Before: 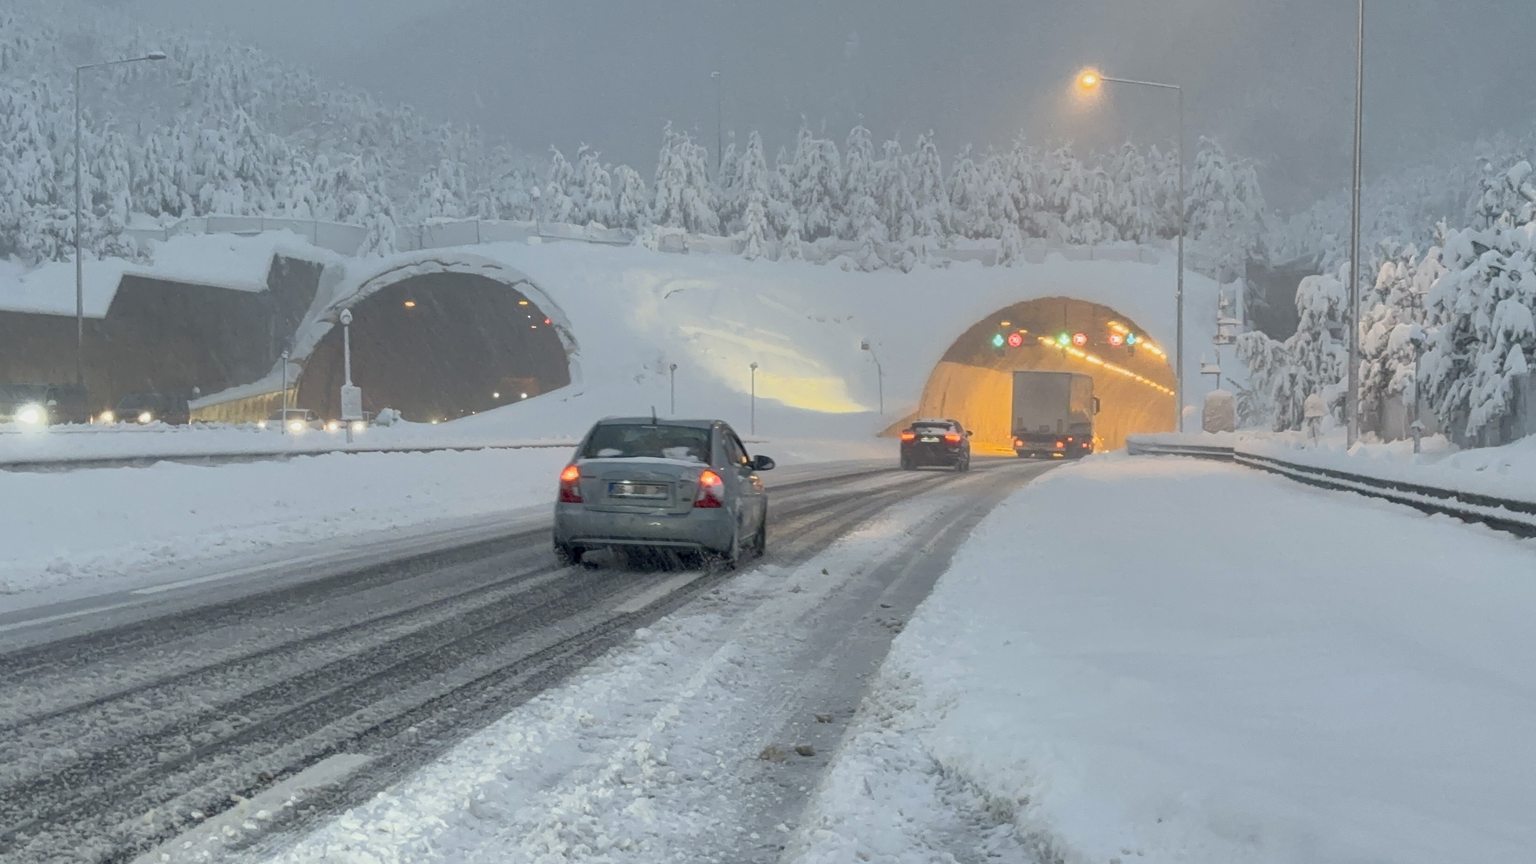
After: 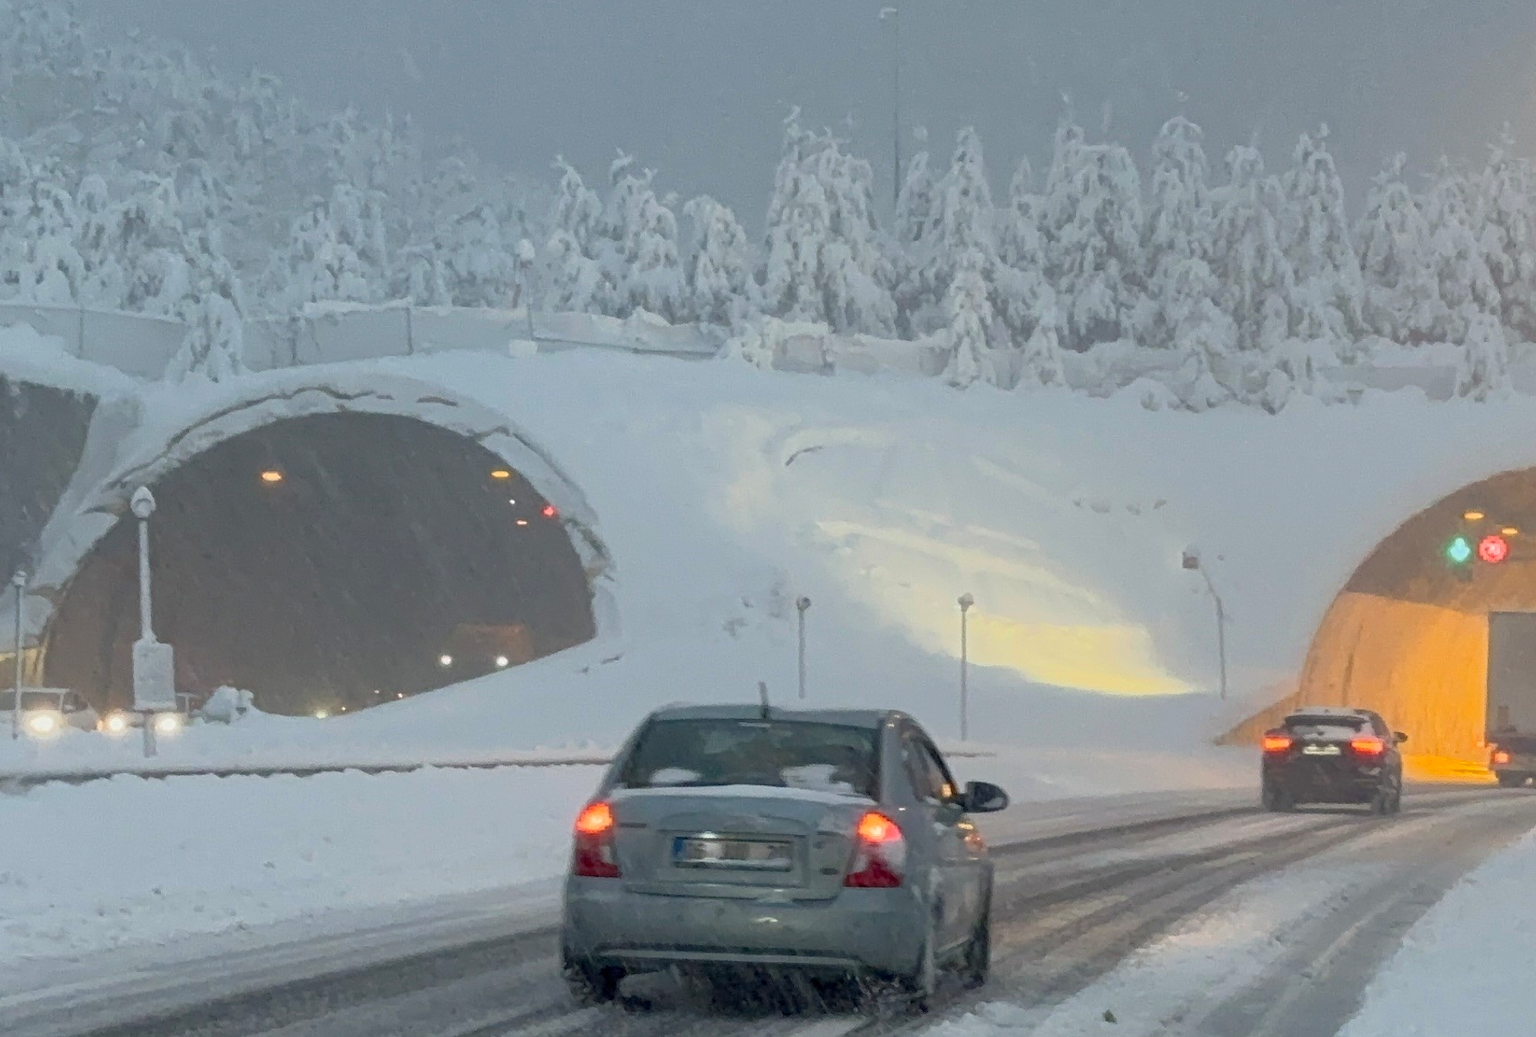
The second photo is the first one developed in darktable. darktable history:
crop: left 17.929%, top 7.881%, right 32.519%, bottom 32.593%
